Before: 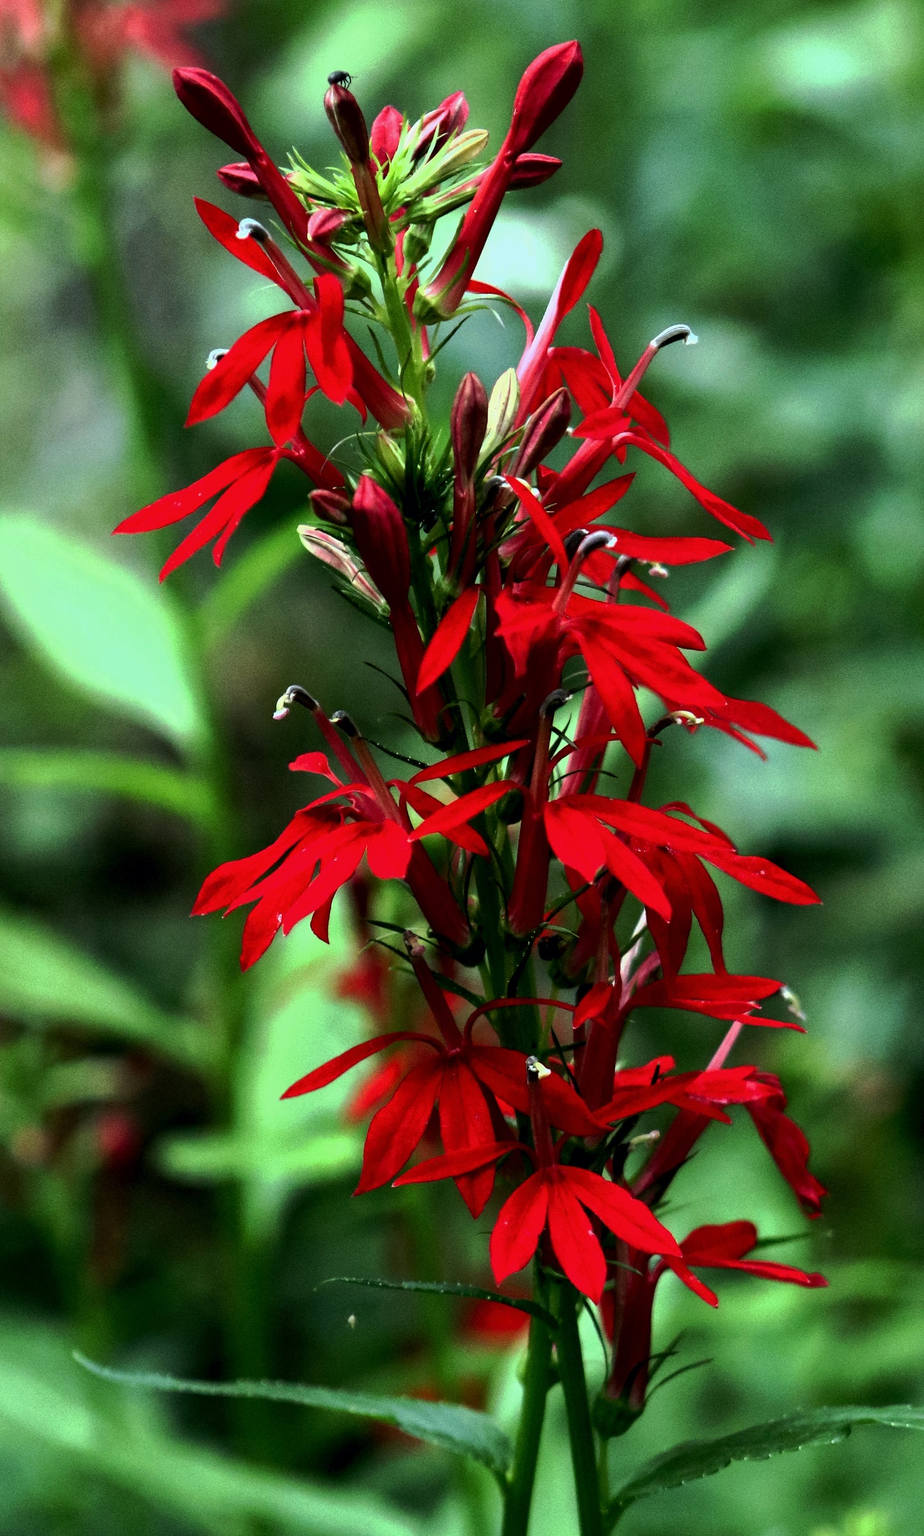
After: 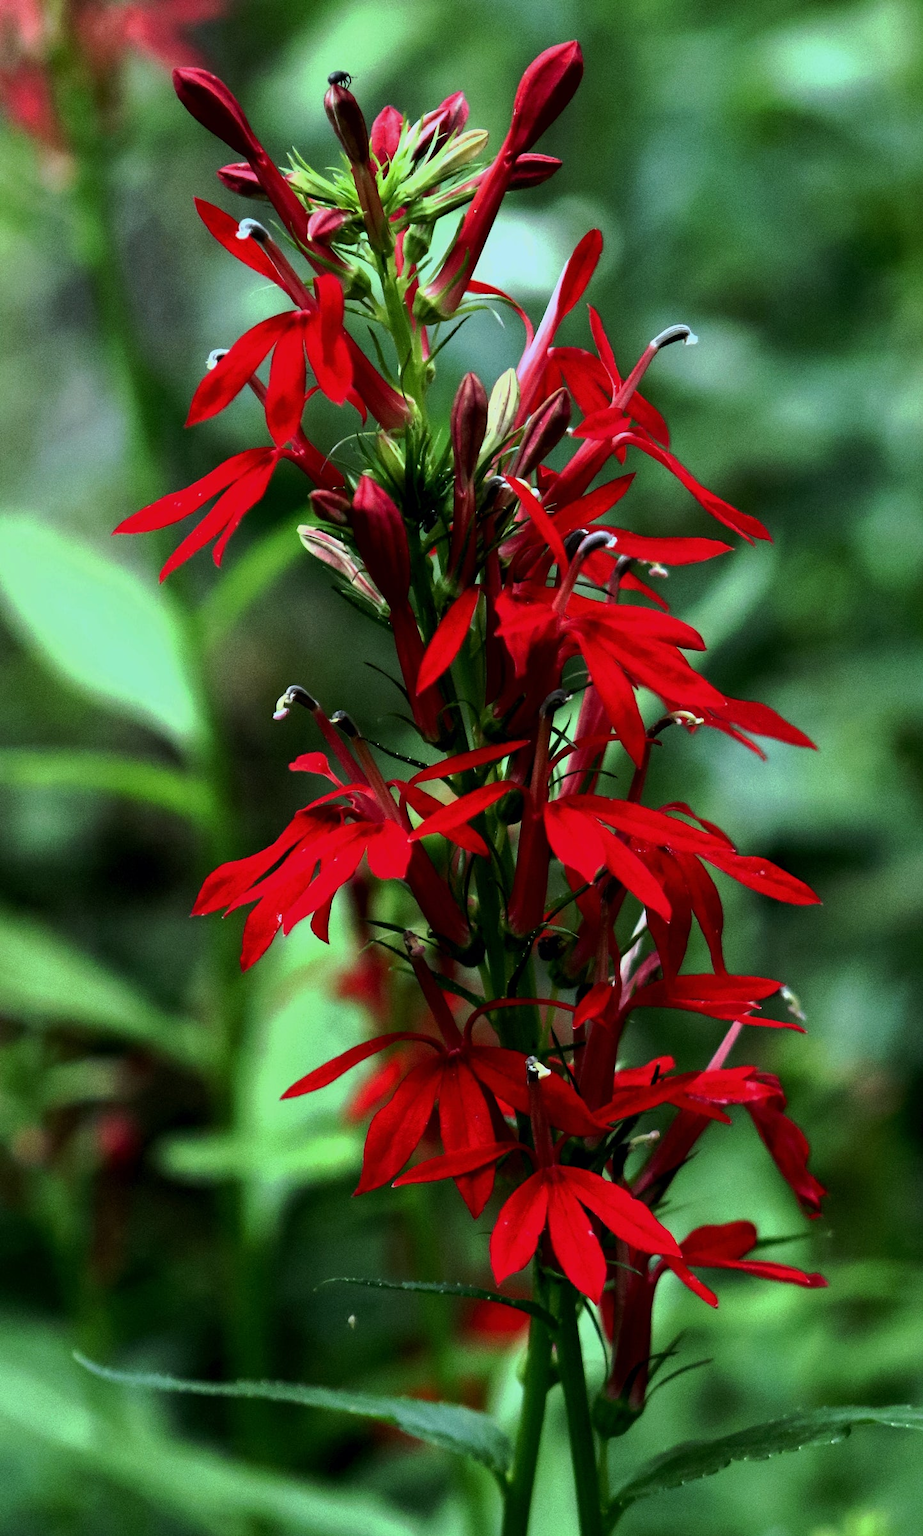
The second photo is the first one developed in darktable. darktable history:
exposure: exposure -0.151 EV, compensate highlight preservation false
white balance: red 0.983, blue 1.036
